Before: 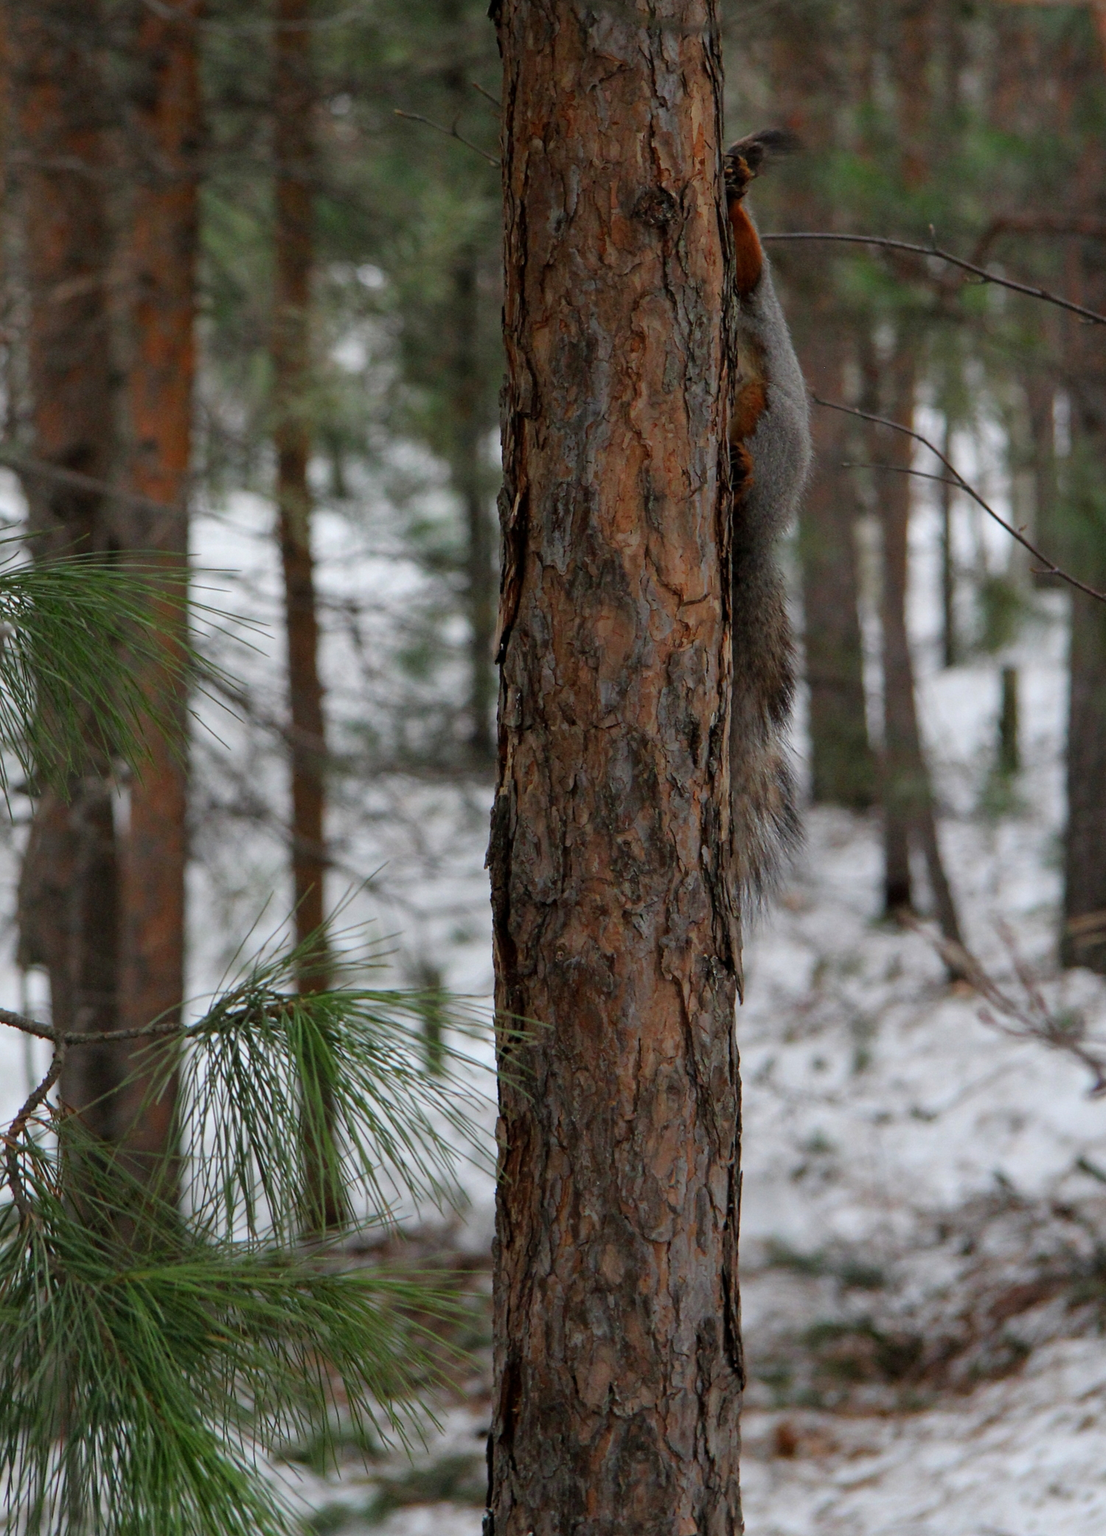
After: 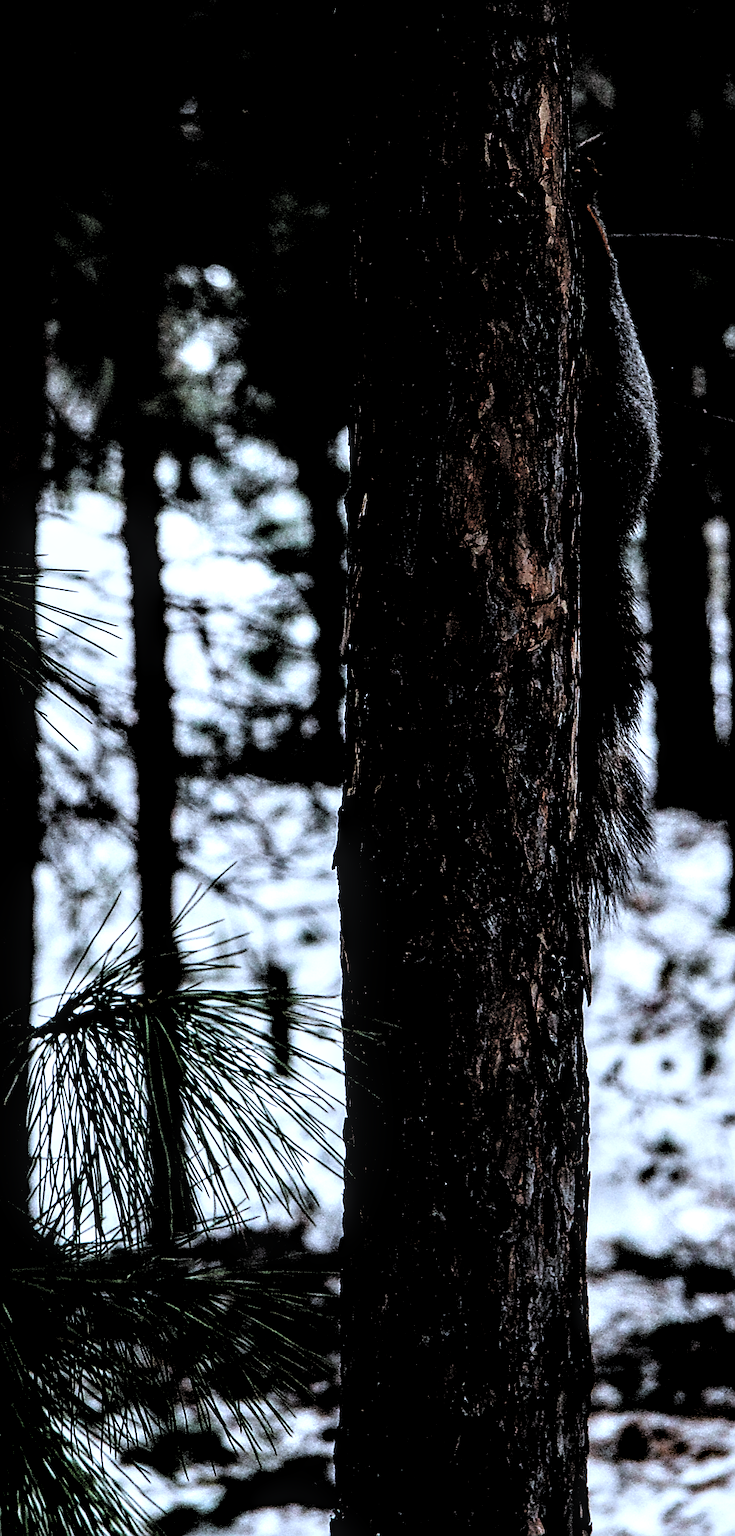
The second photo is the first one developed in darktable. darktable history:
filmic rgb: black relative exposure -1.06 EV, white relative exposure 2.05 EV, hardness 1.55, contrast 2.234, color science v4 (2020)
contrast brightness saturation: contrast 0.196, brightness -0.114, saturation 0.105
sharpen: radius 1.357, amount 1.233, threshold 0.644
crop and rotate: left 13.867%, right 19.634%
color correction: highlights a* -1.96, highlights b* -18.48
local contrast: highlights 65%, shadows 54%, detail 169%, midtone range 0.516
color calibration: illuminant same as pipeline (D50), adaptation XYZ, x 0.345, y 0.358, temperature 5003.35 K
